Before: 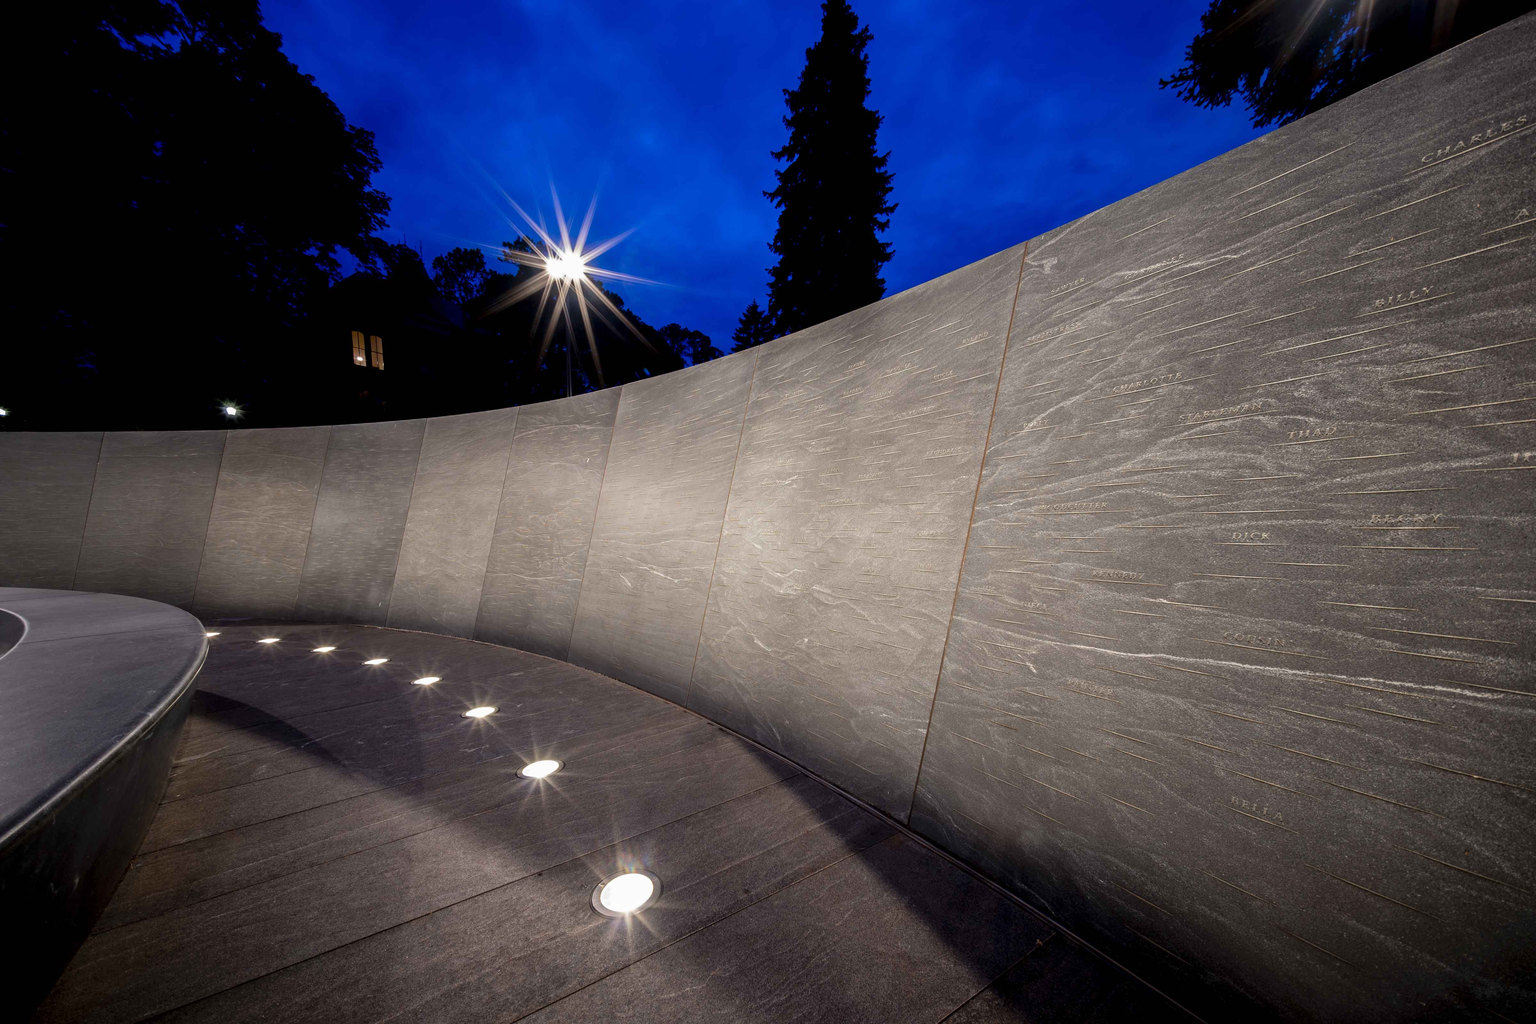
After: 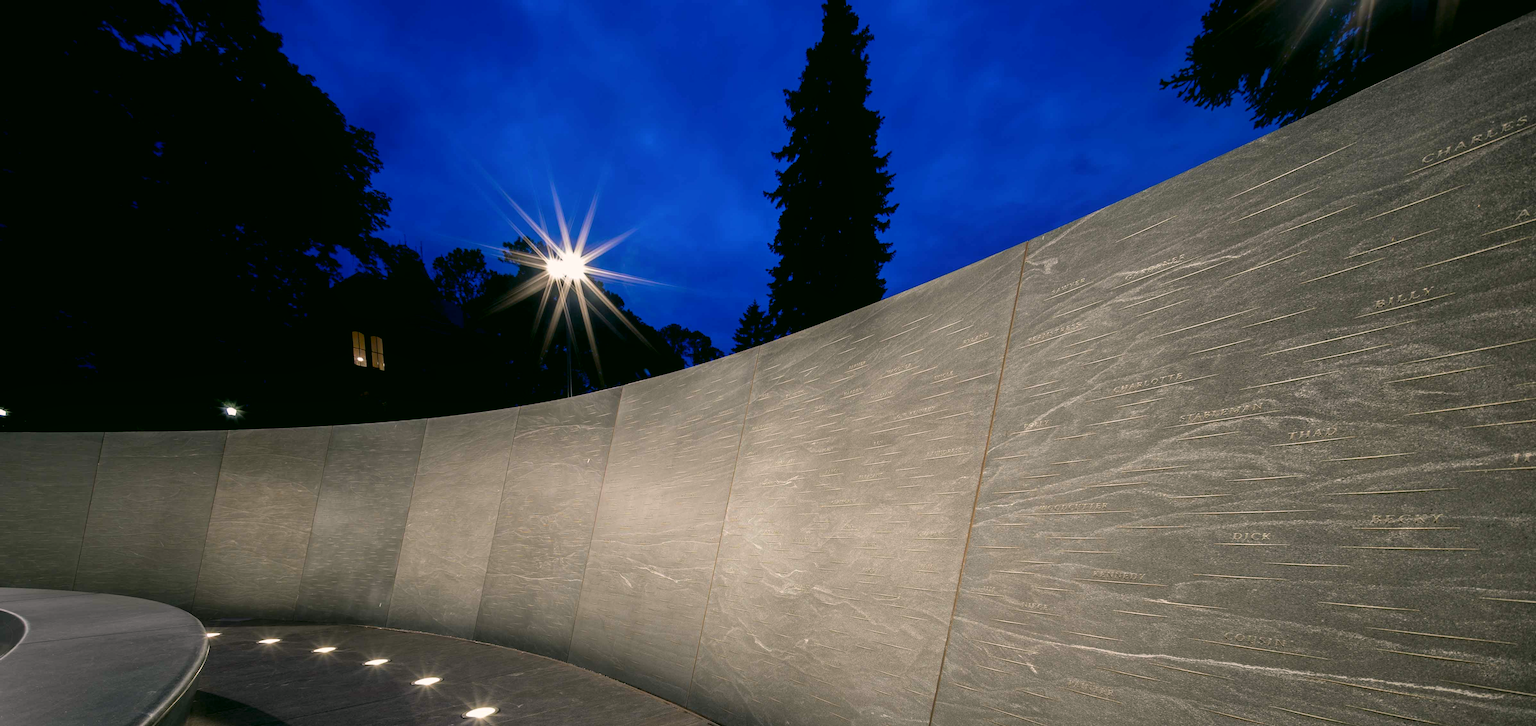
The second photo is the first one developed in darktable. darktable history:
color correction: highlights a* 4.15, highlights b* 4.96, shadows a* -7.91, shadows b* 4.65
local contrast: mode bilateral grid, contrast 99, coarseness 99, detail 93%, midtone range 0.2
crop: right 0.001%, bottom 29.003%
